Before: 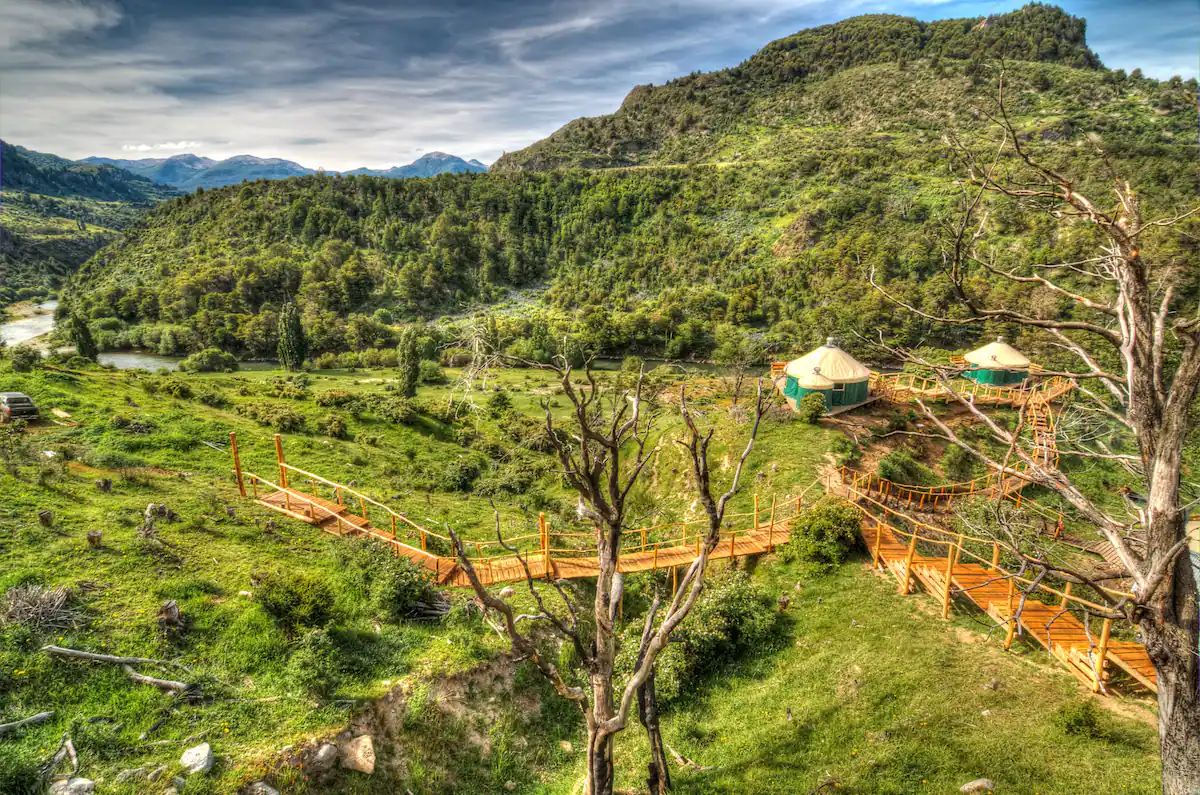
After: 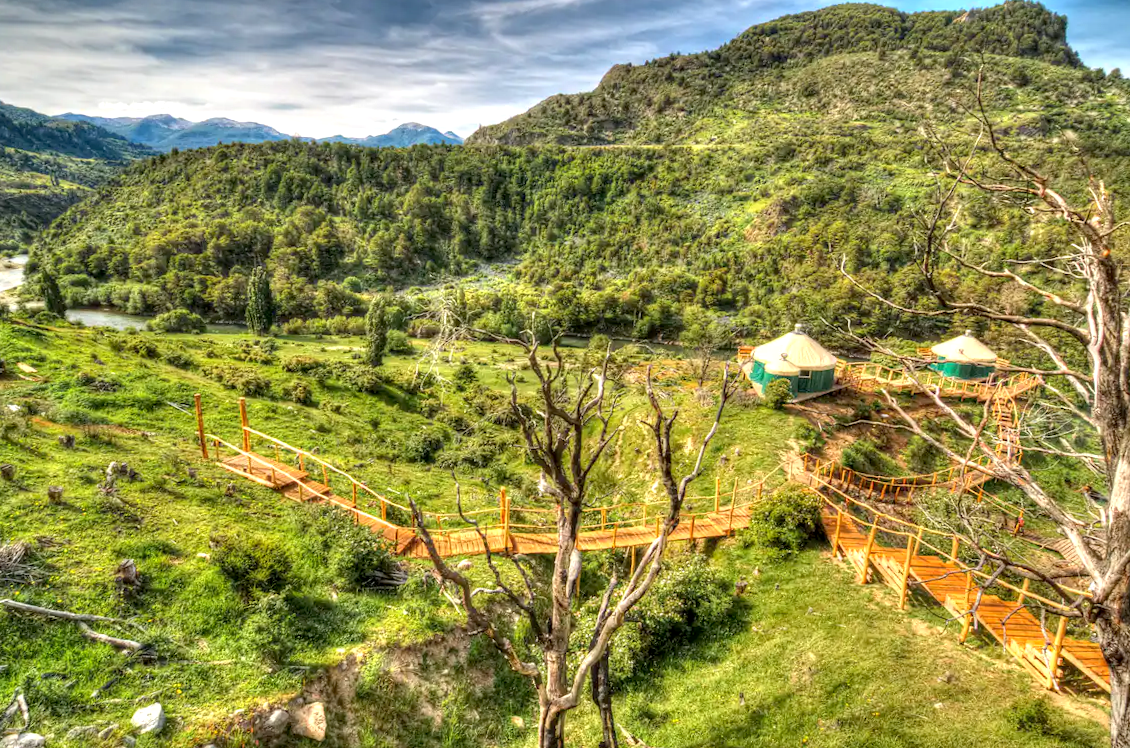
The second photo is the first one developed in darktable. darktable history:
crop and rotate: angle -2.38°
exposure: black level correction 0.003, exposure 0.383 EV, compensate highlight preservation false
